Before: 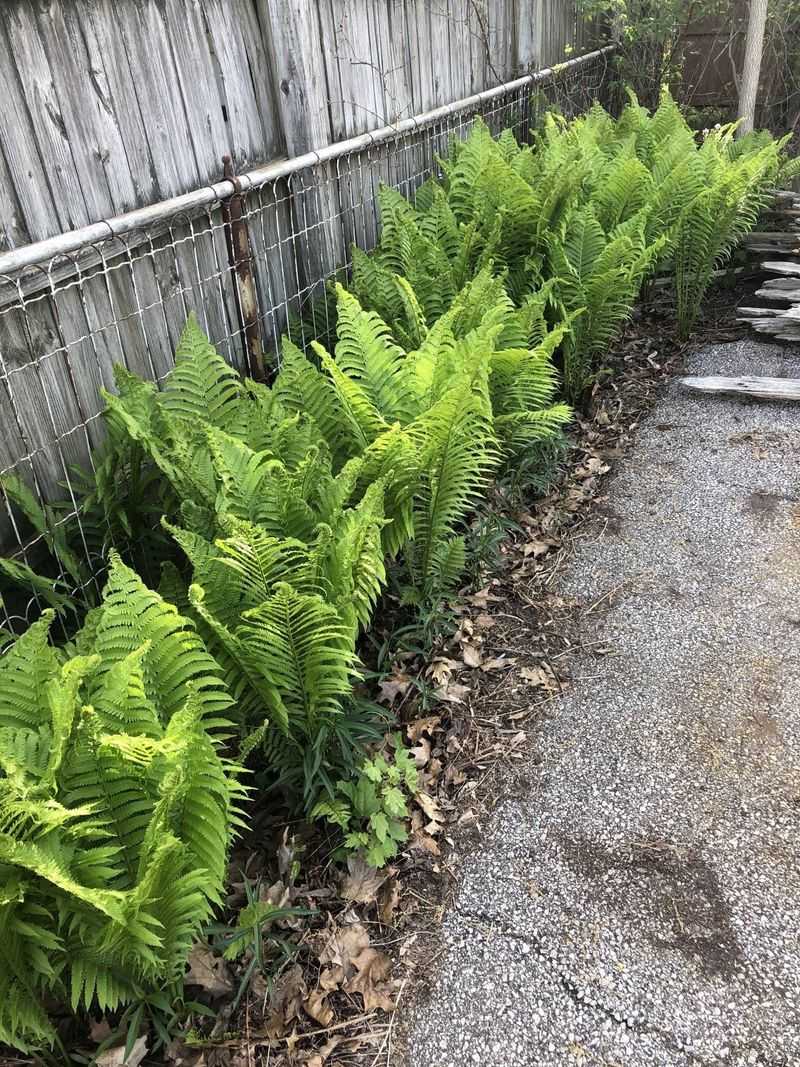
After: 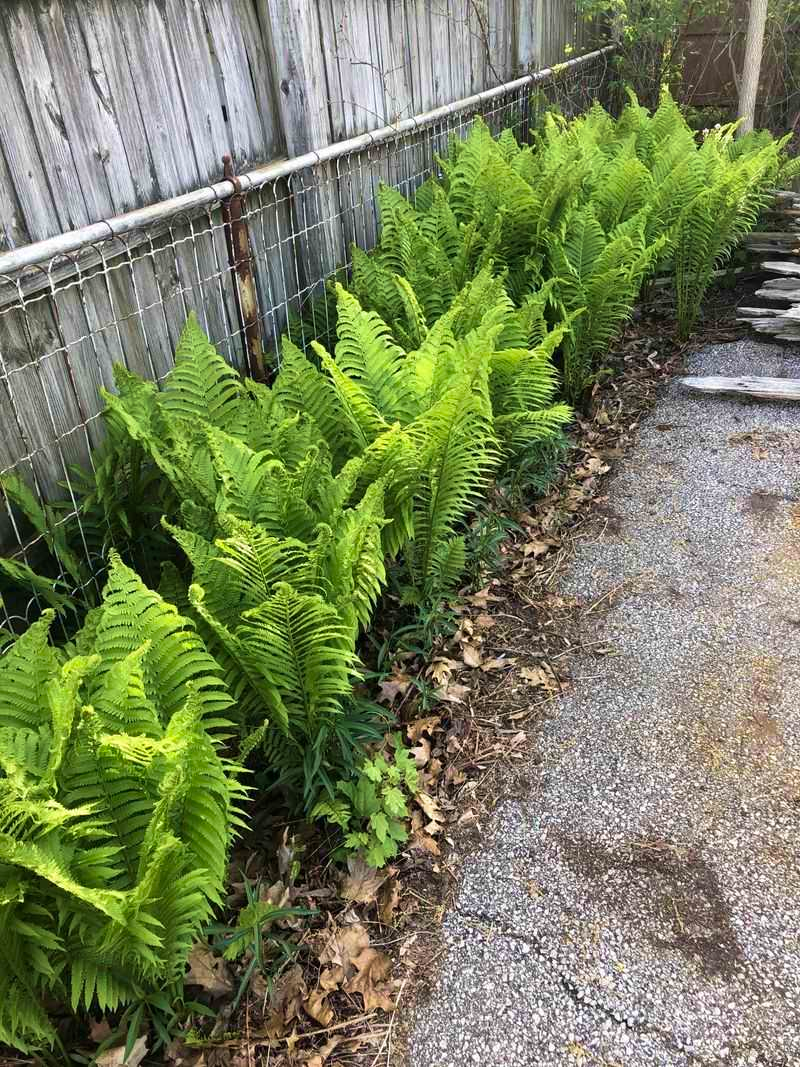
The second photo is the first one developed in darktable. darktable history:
velvia: strength 40.36%
contrast brightness saturation: contrast 0.036, saturation 0.163
